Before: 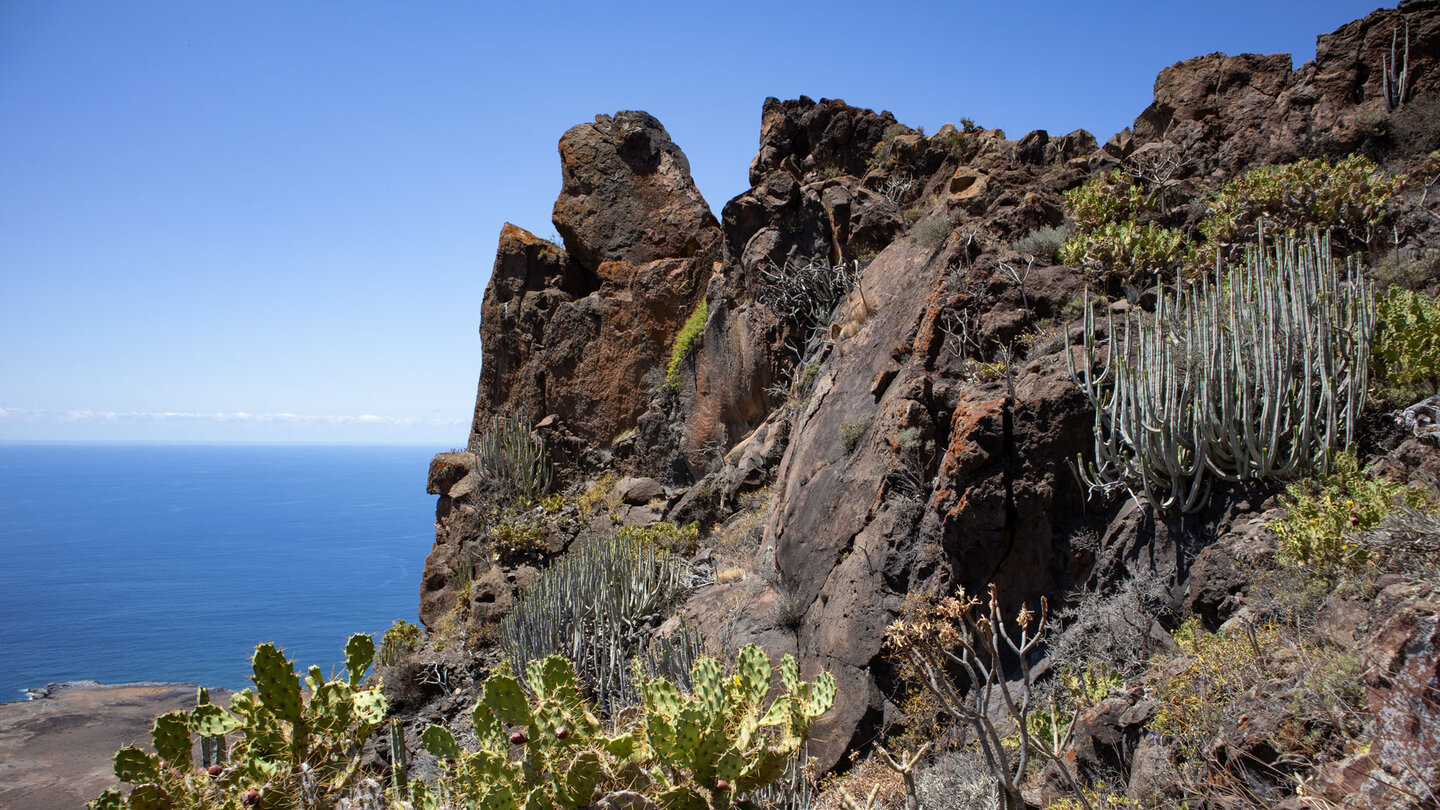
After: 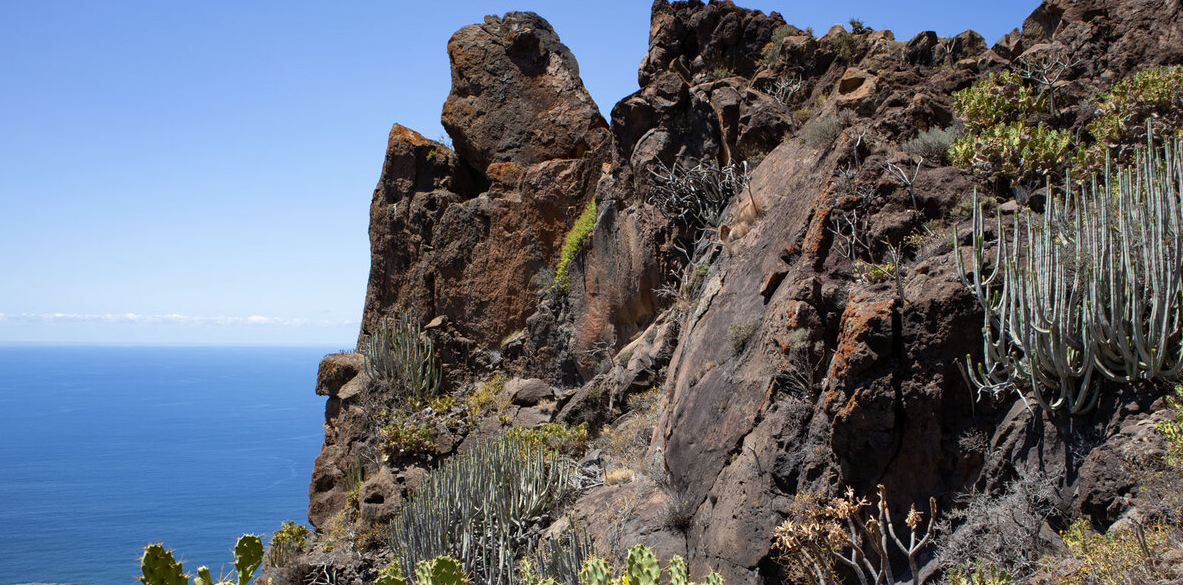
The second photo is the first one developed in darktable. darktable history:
crop: left 7.771%, top 12.273%, right 10.061%, bottom 15.409%
